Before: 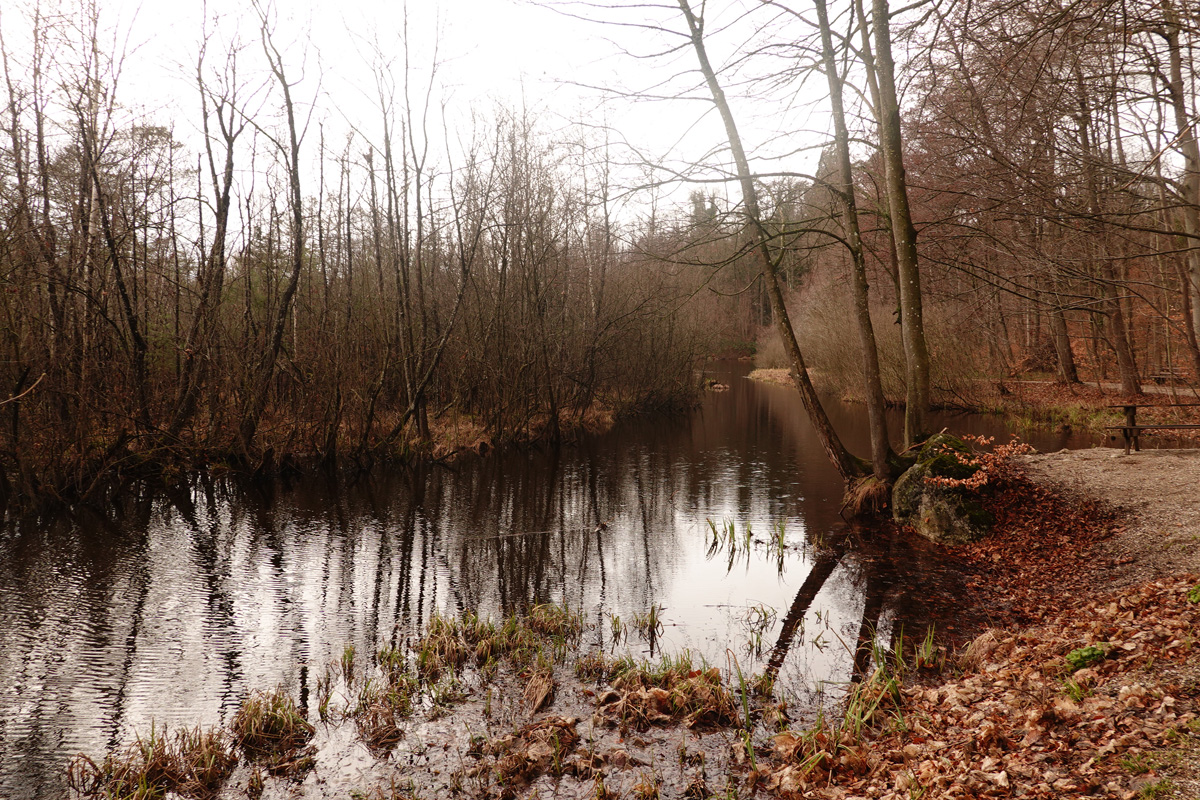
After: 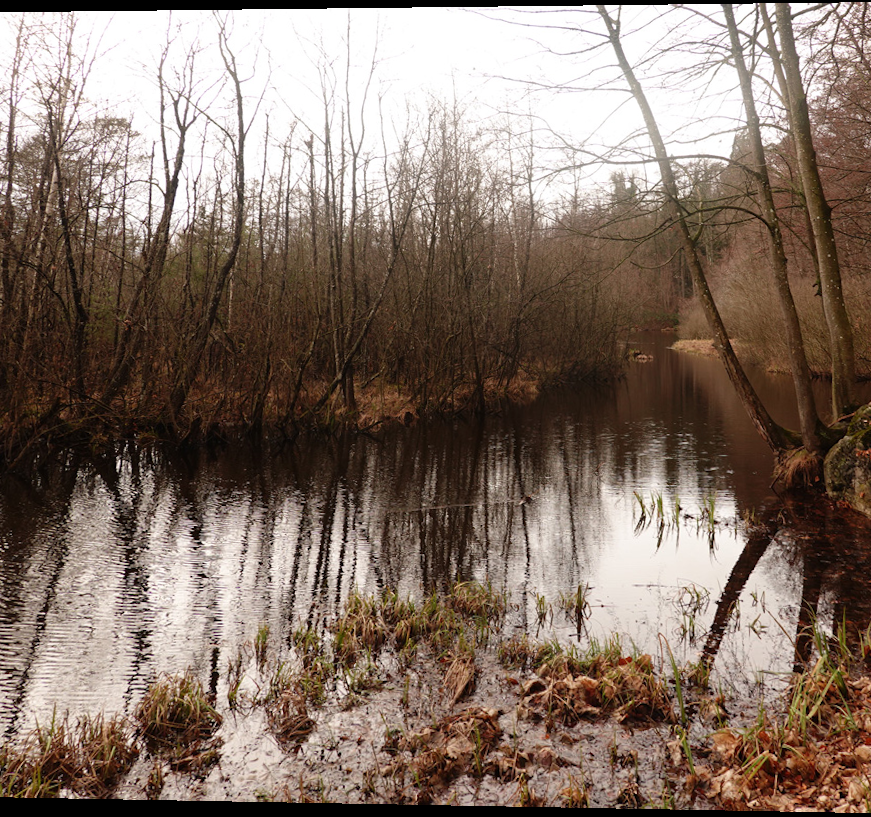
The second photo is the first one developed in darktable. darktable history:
crop and rotate: left 8.786%, right 24.548%
rotate and perspective: rotation 0.128°, lens shift (vertical) -0.181, lens shift (horizontal) -0.044, shear 0.001, automatic cropping off
